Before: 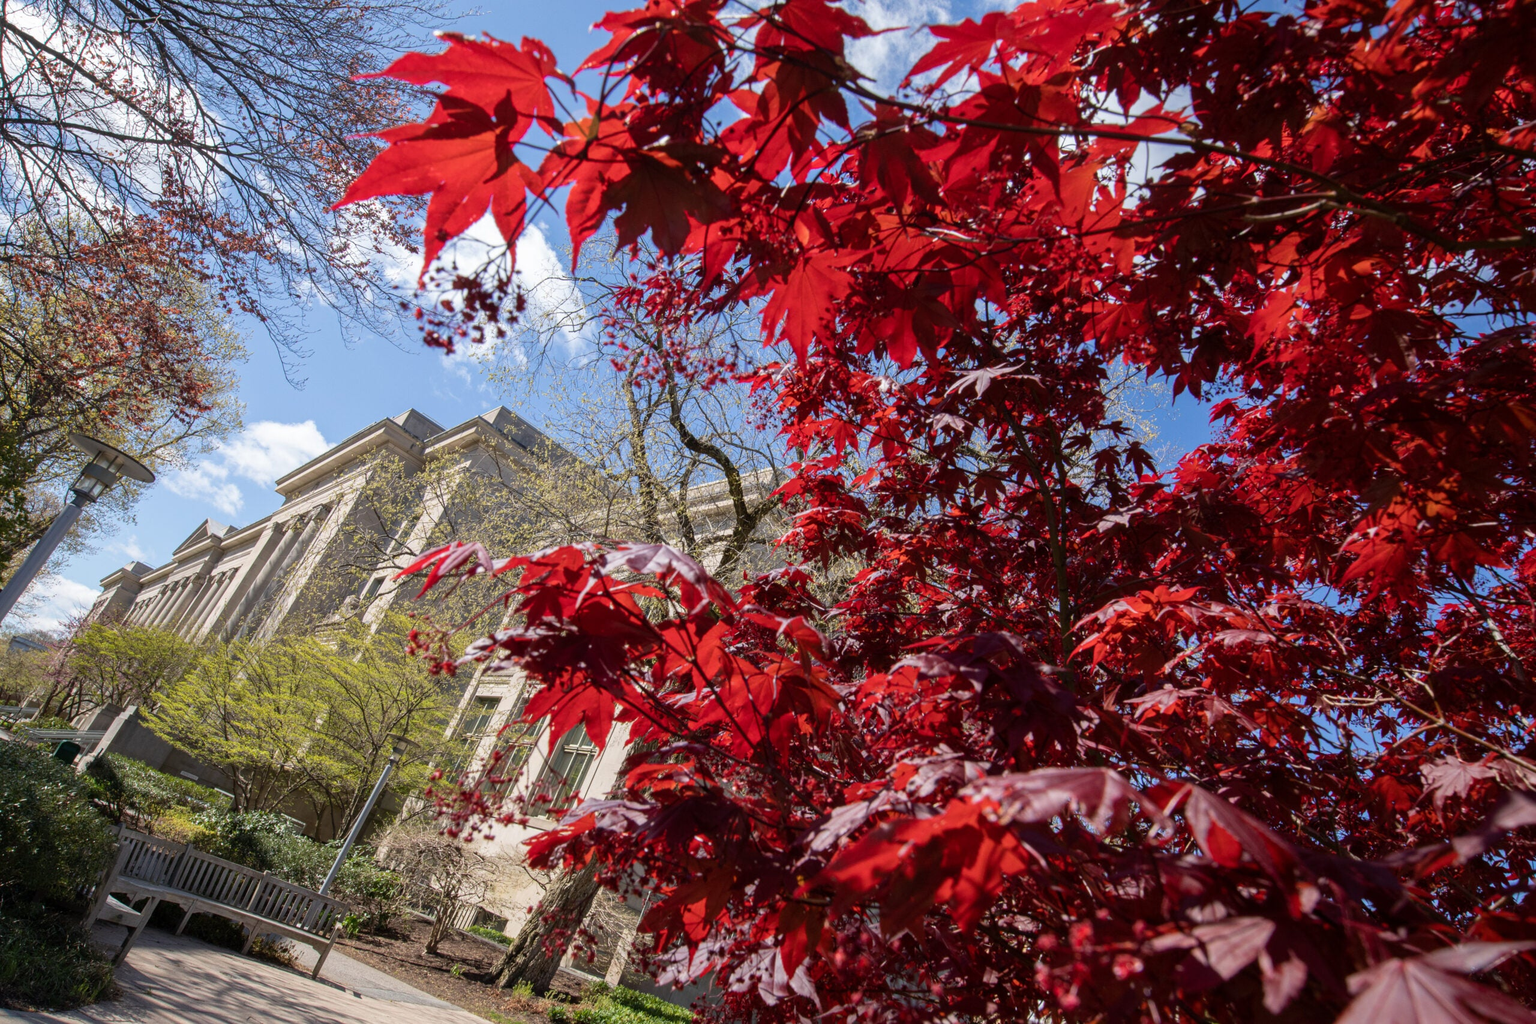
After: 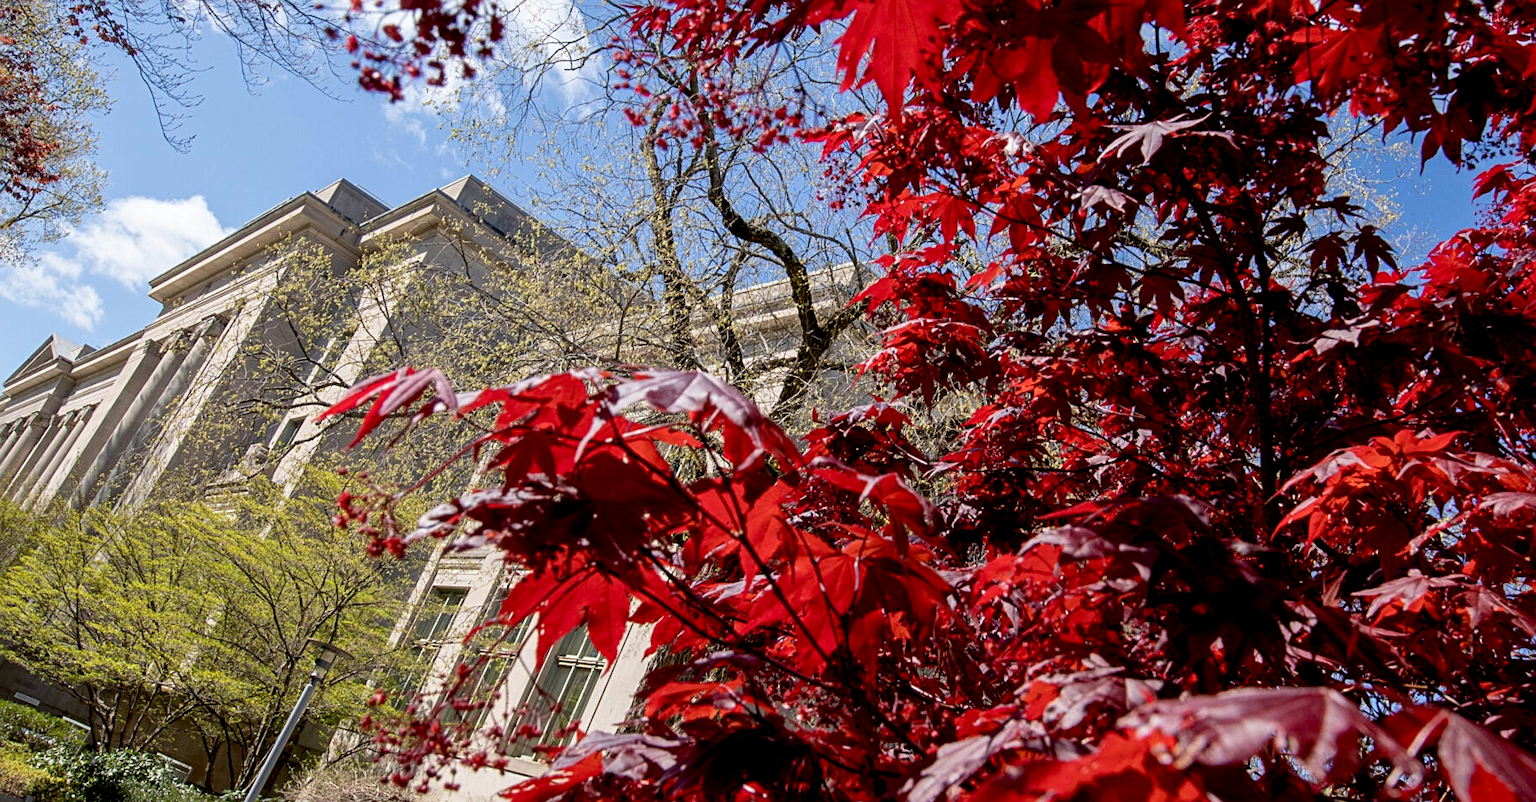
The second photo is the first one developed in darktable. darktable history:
sharpen: radius 2.167, amount 0.381, threshold 0
exposure: black level correction 0.012, compensate highlight preservation false
crop: left 11.123%, top 27.61%, right 18.3%, bottom 17.034%
